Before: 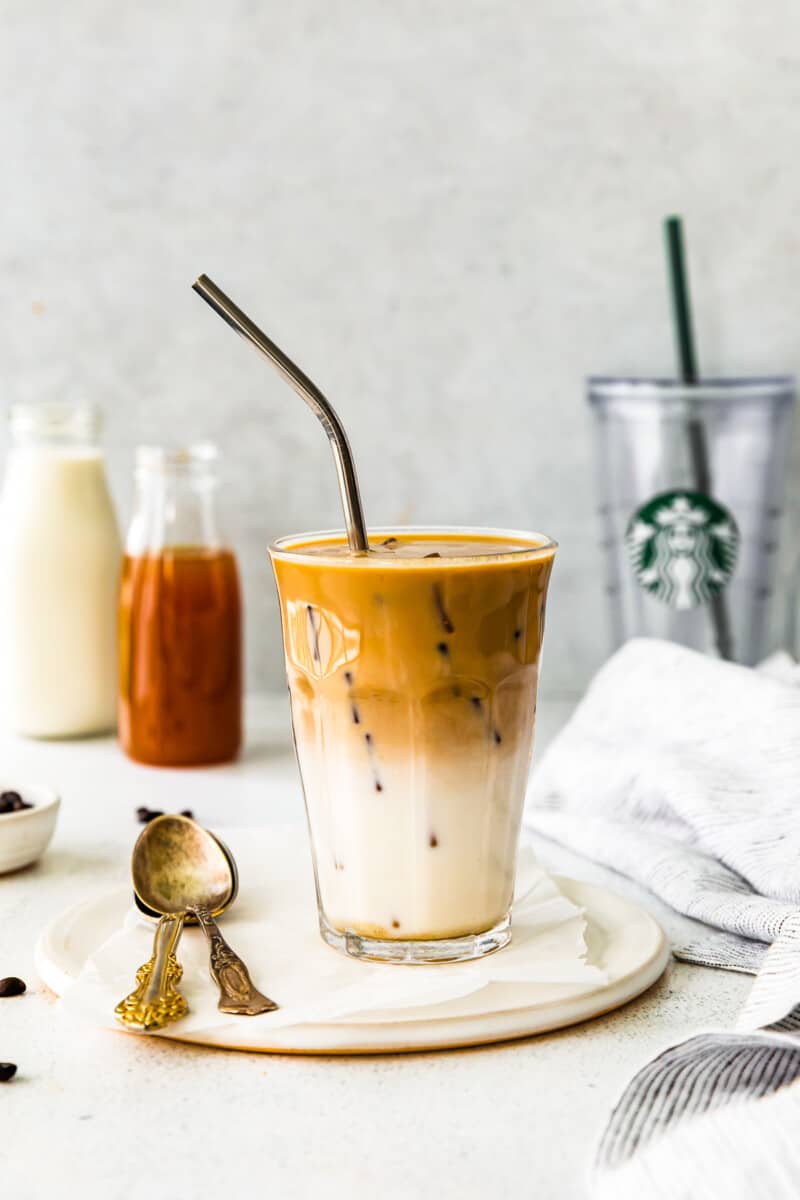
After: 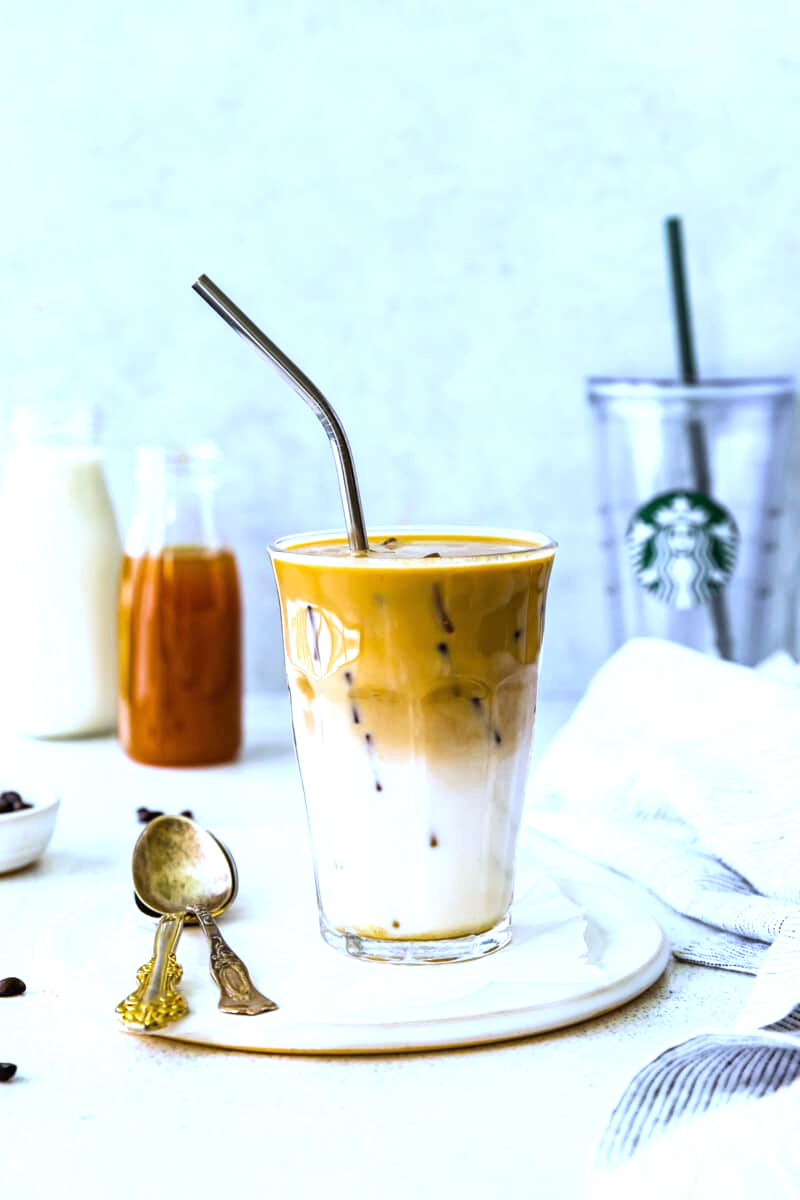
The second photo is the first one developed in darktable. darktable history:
exposure: black level correction 0, exposure 0.5 EV, compensate highlight preservation false
white balance: red 0.871, blue 1.249
